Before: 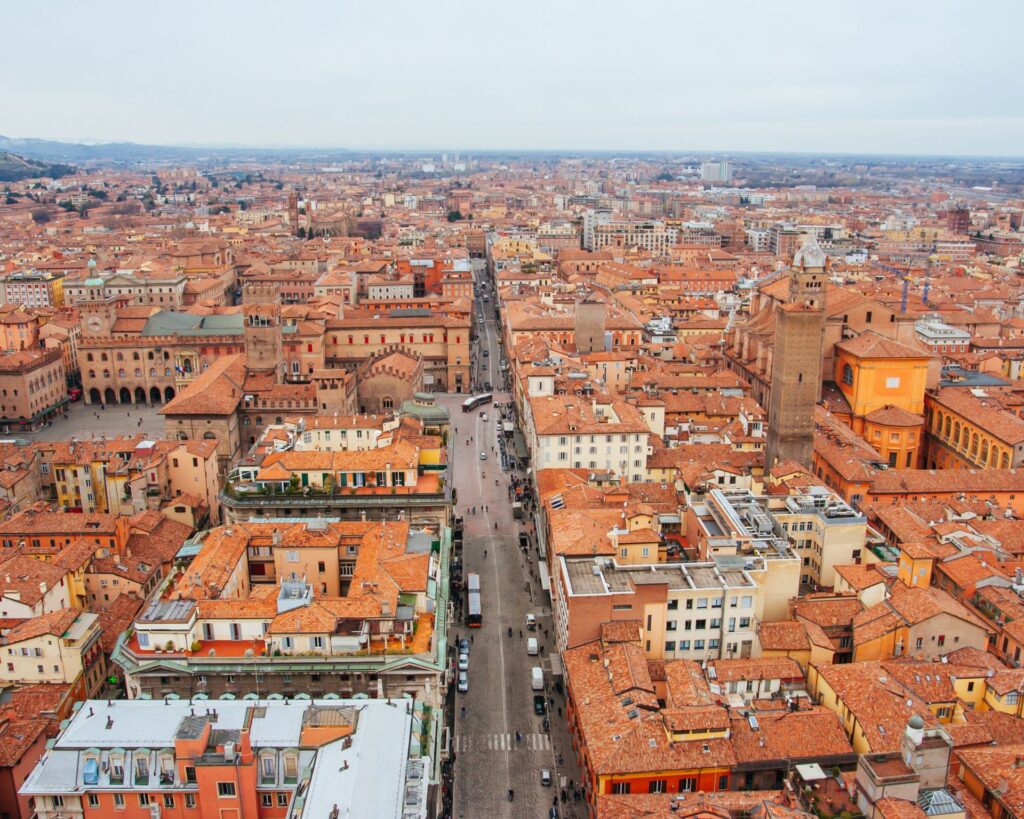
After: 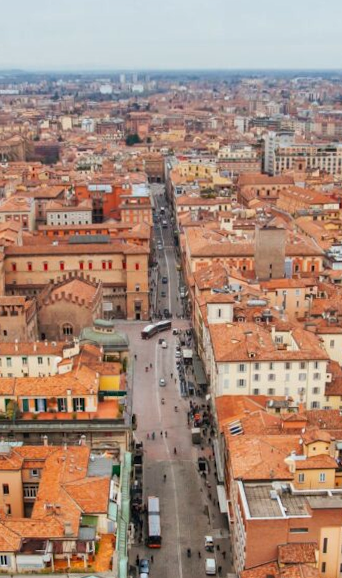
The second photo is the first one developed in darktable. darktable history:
shadows and highlights: soften with gaussian
crop and rotate: left 29.476%, top 10.214%, right 35.32%, bottom 17.333%
rotate and perspective: rotation 0.074°, lens shift (vertical) 0.096, lens shift (horizontal) -0.041, crop left 0.043, crop right 0.952, crop top 0.024, crop bottom 0.979
